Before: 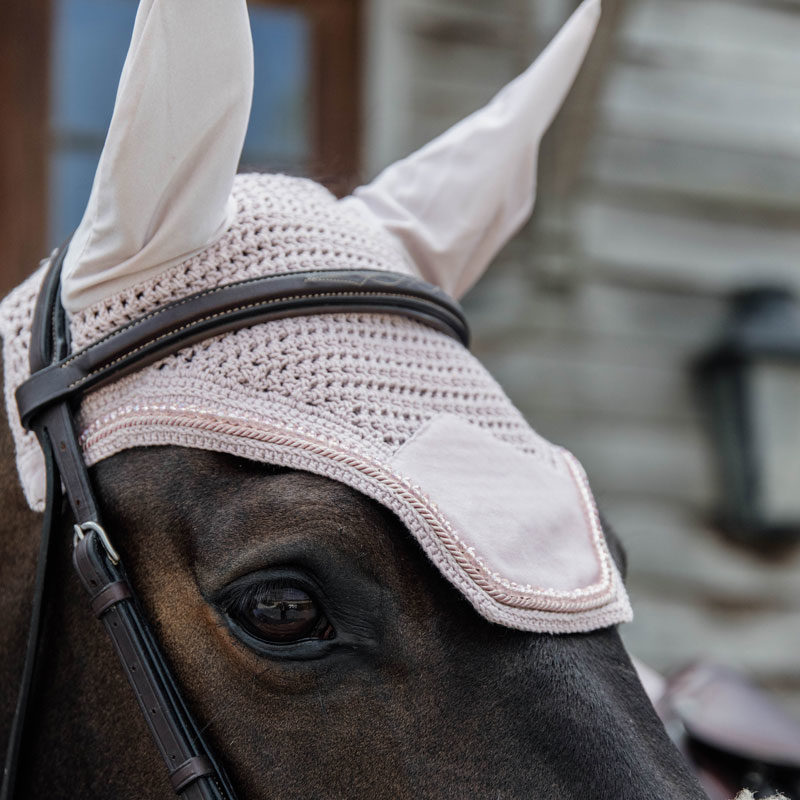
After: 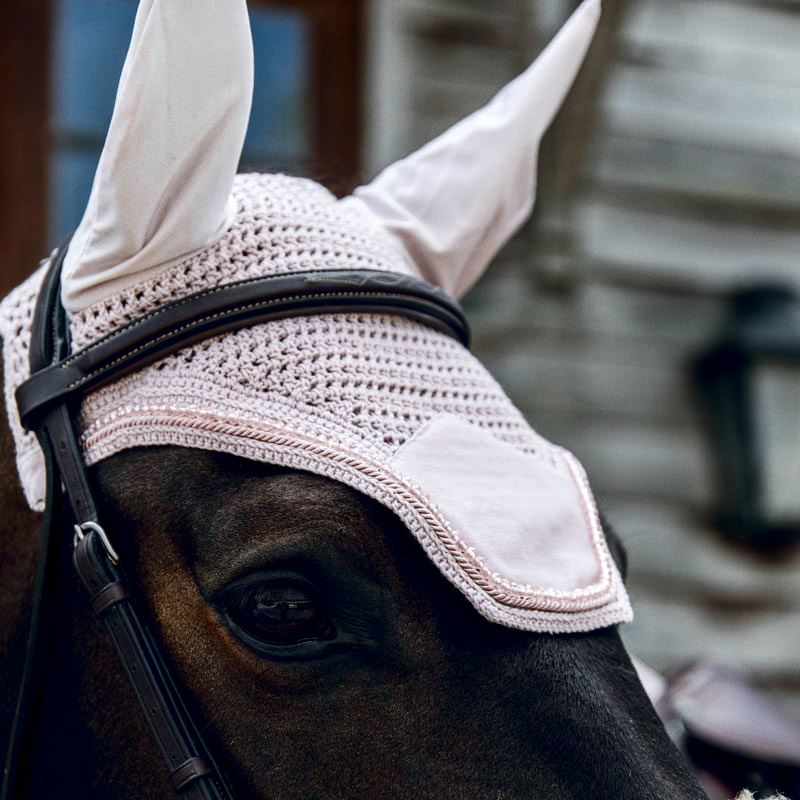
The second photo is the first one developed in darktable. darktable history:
color balance rgb: shadows lift › chroma 3.88%, shadows lift › hue 88.52°, power › hue 214.65°, global offset › chroma 0.1%, global offset › hue 252.4°, contrast 4.45%
contrast brightness saturation: contrast 0.21, brightness -0.11, saturation 0.21
tone equalizer: on, module defaults
local contrast: highlights 100%, shadows 100%, detail 120%, midtone range 0.2
